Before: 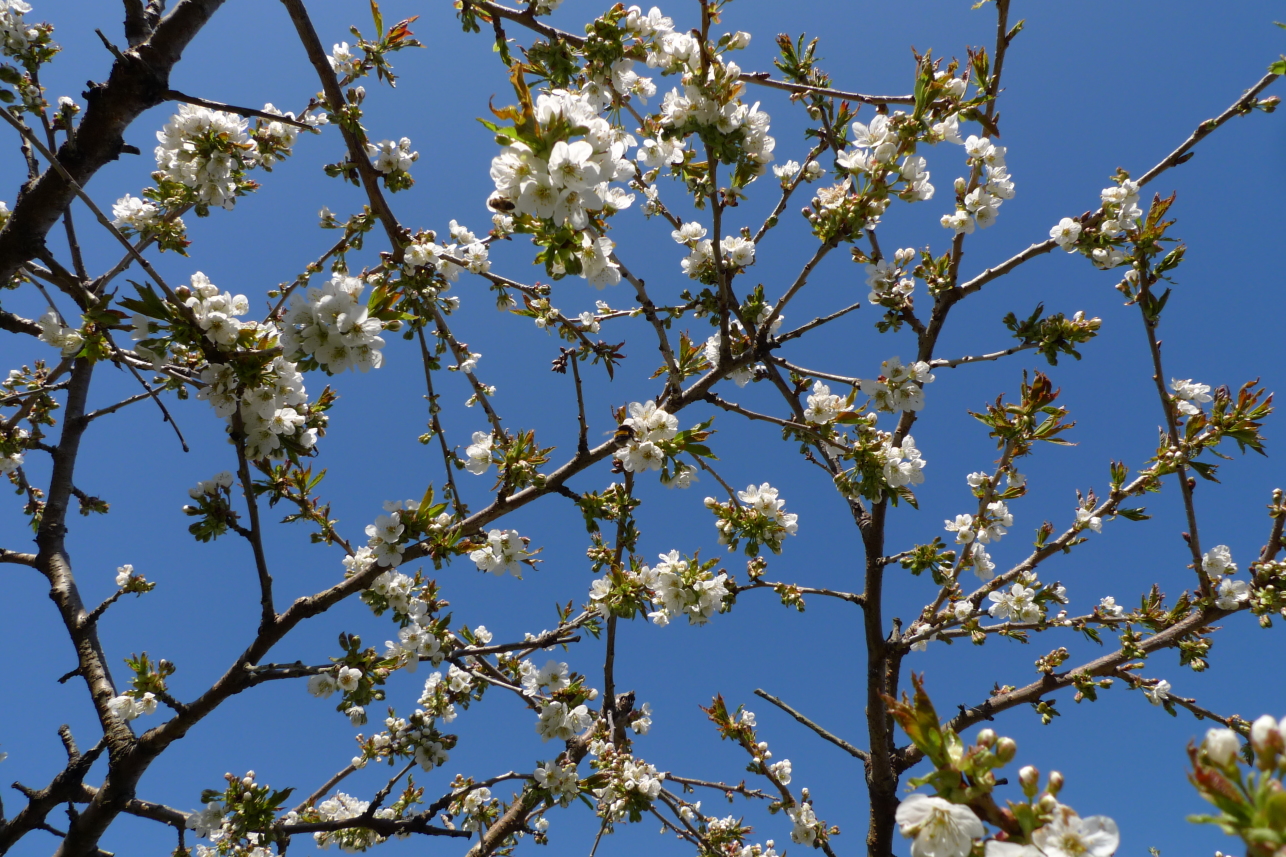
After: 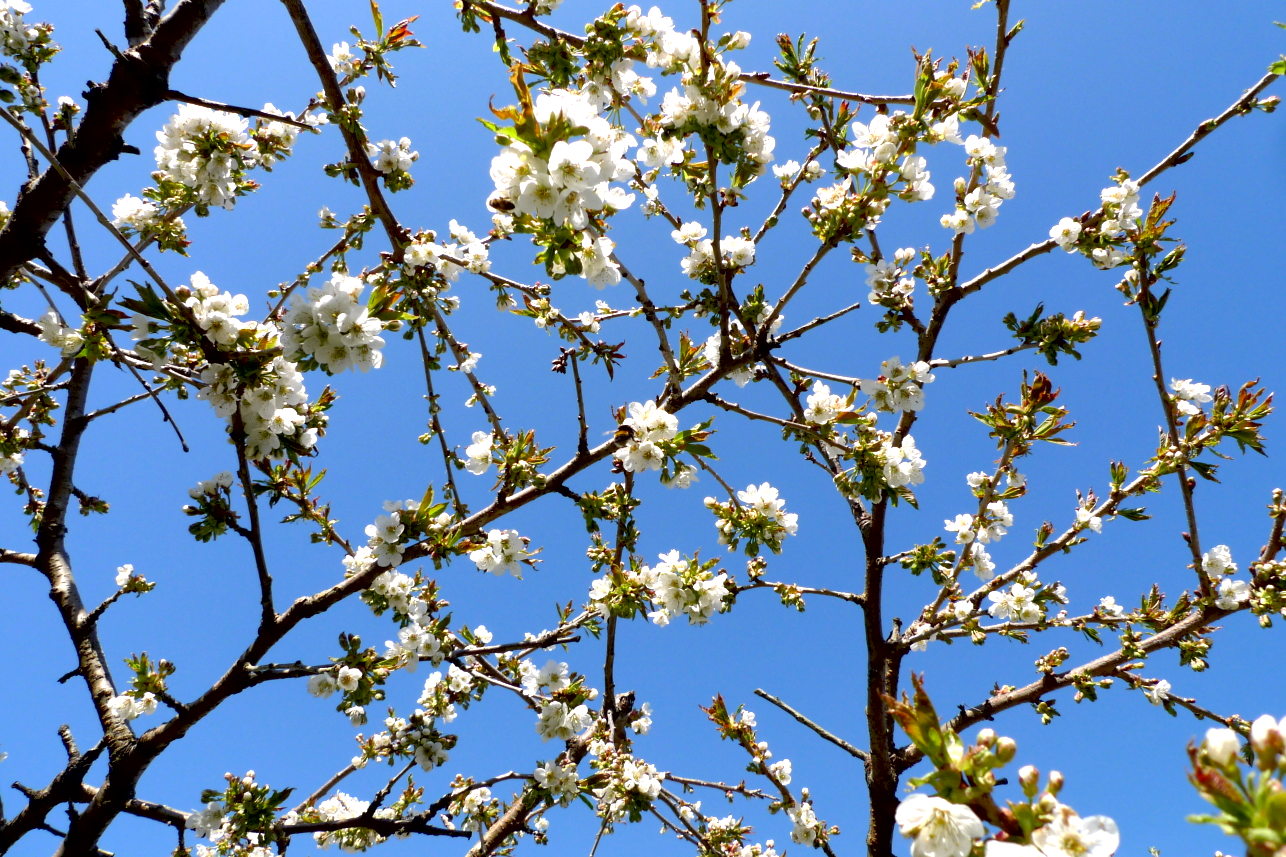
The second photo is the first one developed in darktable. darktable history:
exposure: black level correction 0.008, exposure 0.979 EV, compensate highlight preservation false
local contrast: mode bilateral grid, contrast 20, coarseness 50, detail 120%, midtone range 0.2
